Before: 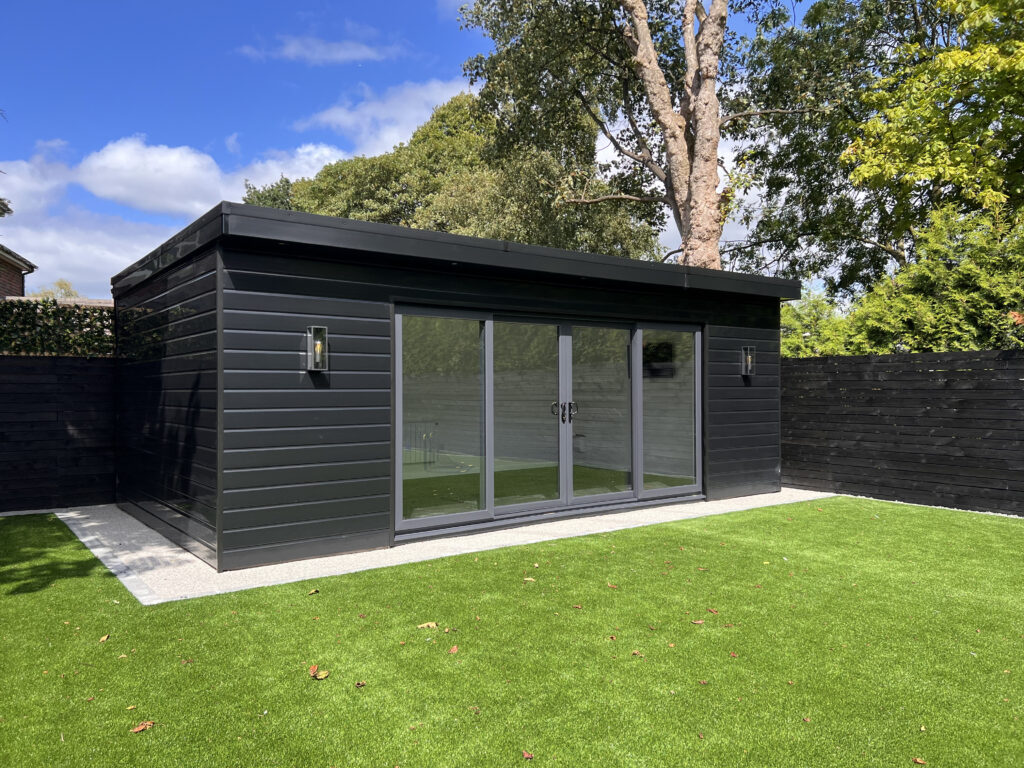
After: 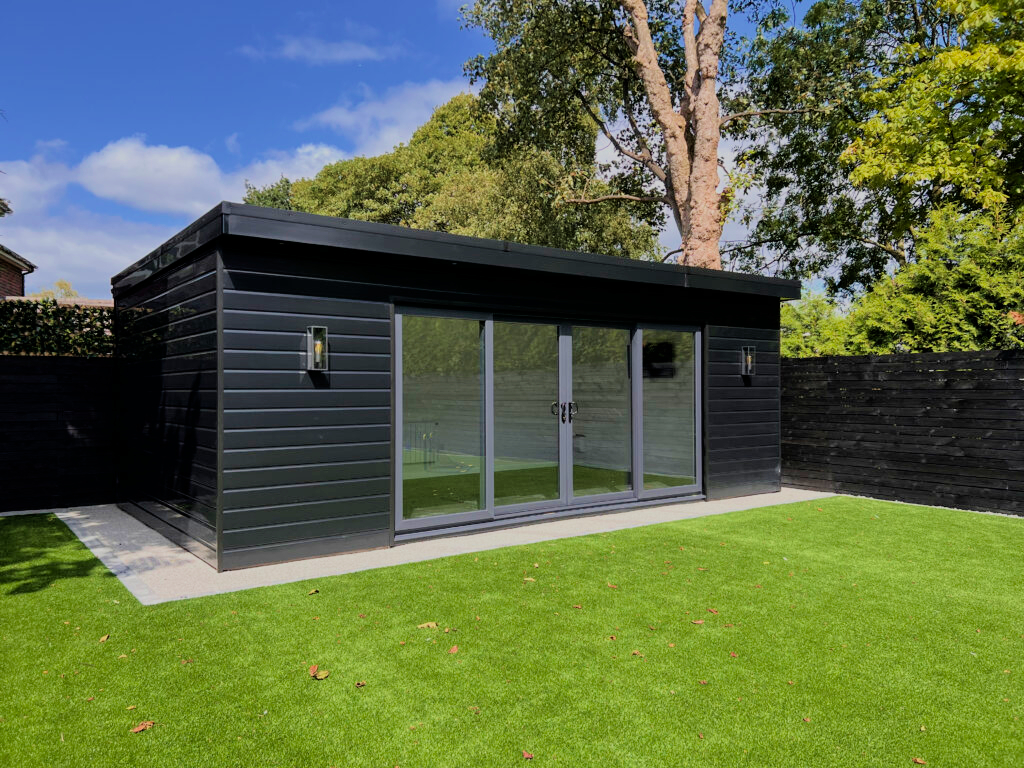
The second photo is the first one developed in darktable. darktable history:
filmic rgb: black relative exposure -7.09 EV, white relative exposure 5.38 EV, hardness 3.03
velvia: strength 44.79%
